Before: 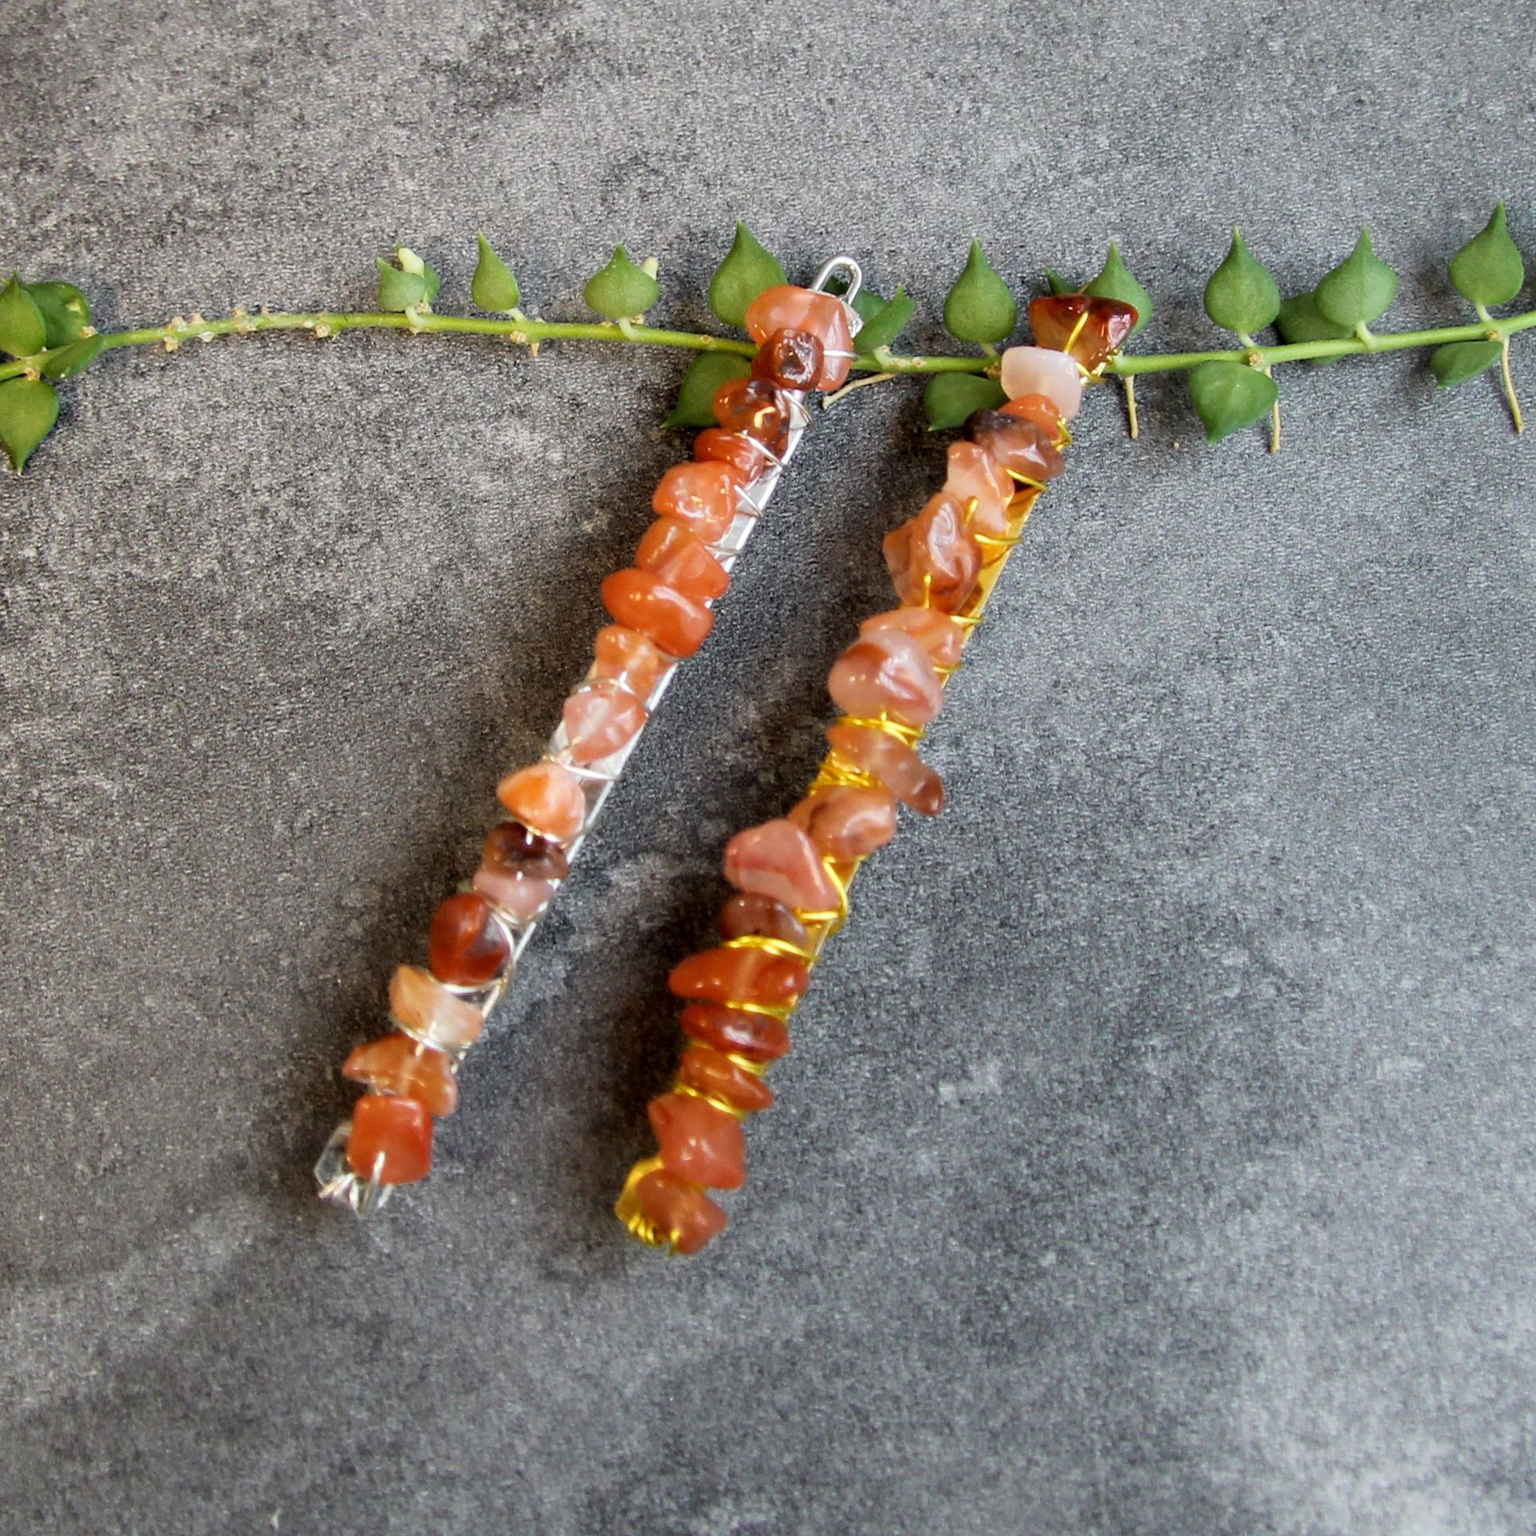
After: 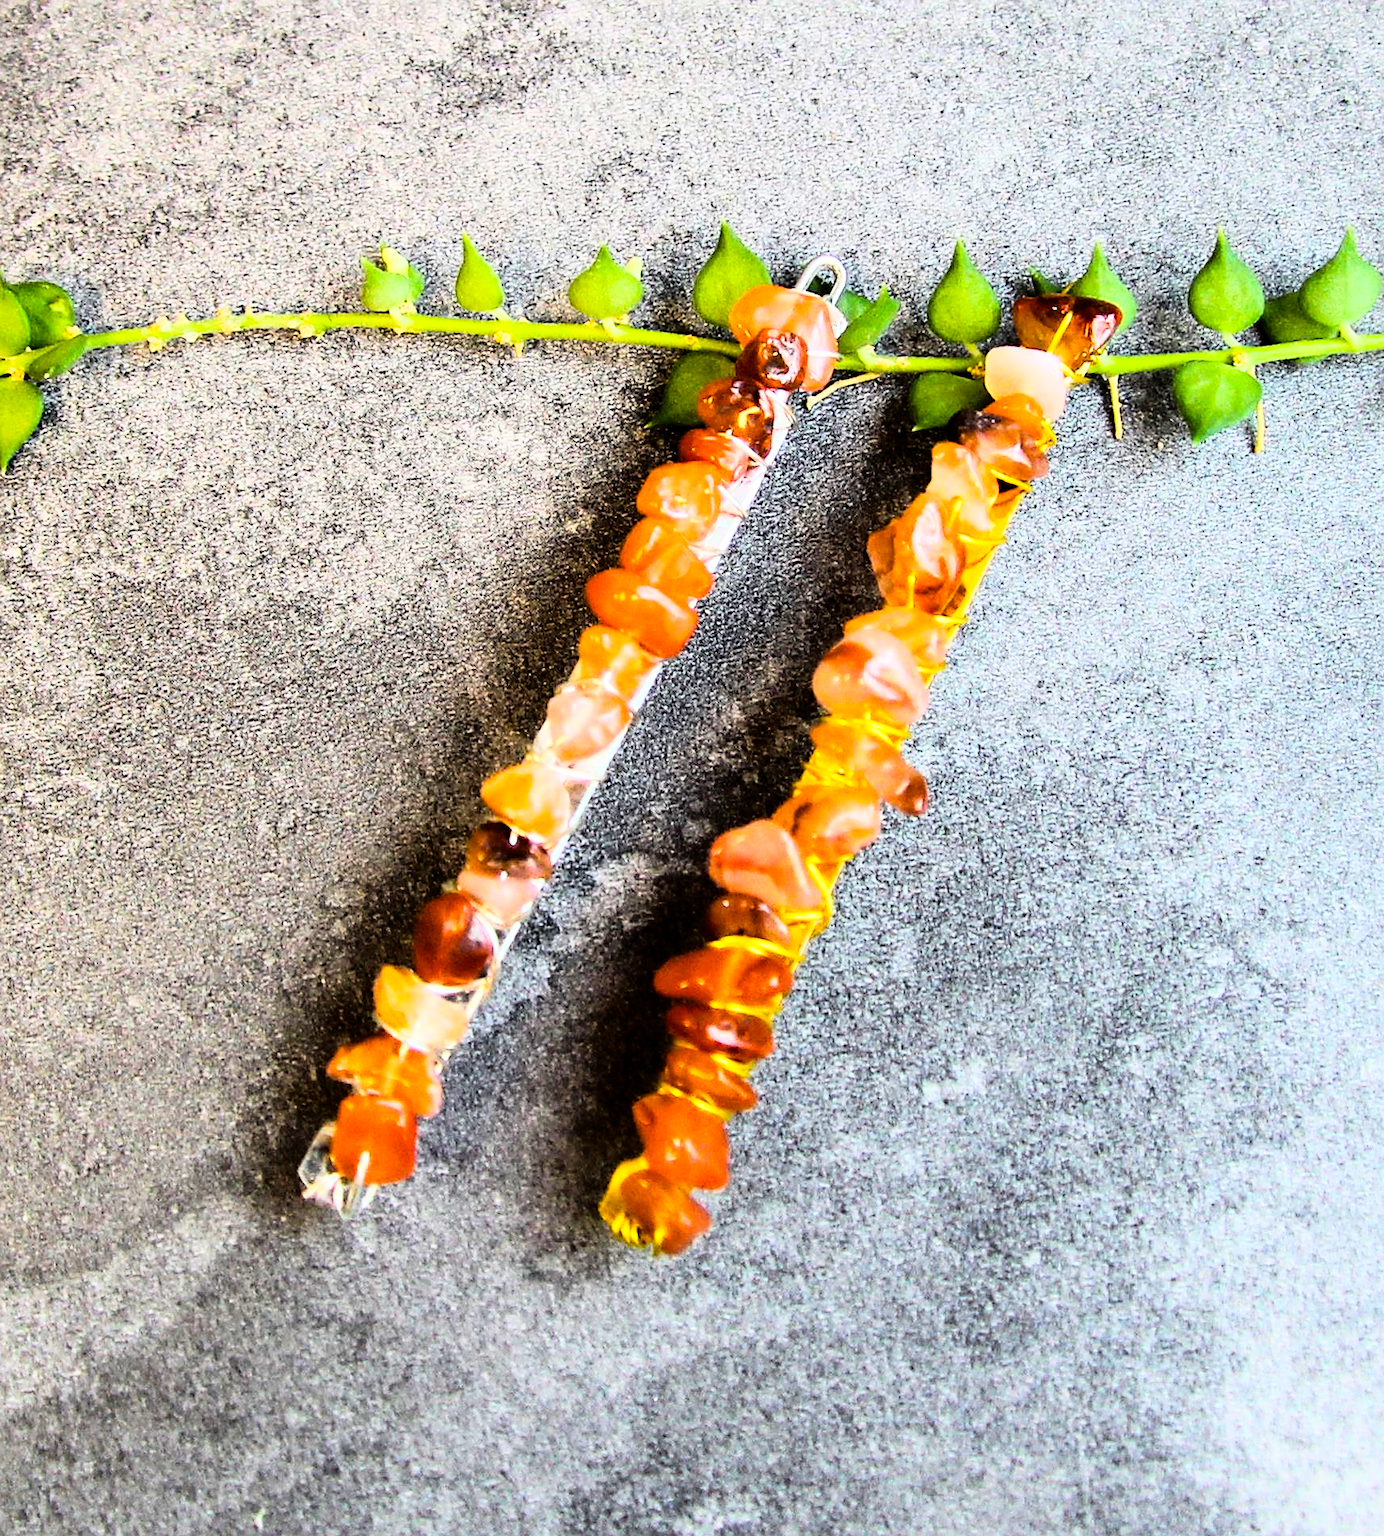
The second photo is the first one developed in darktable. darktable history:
color balance rgb: linear chroma grading › global chroma 15%, perceptual saturation grading › global saturation 30%
rgb curve: curves: ch0 [(0, 0) (0.21, 0.15) (0.24, 0.21) (0.5, 0.75) (0.75, 0.96) (0.89, 0.99) (1, 1)]; ch1 [(0, 0.02) (0.21, 0.13) (0.25, 0.2) (0.5, 0.67) (0.75, 0.9) (0.89, 0.97) (1, 1)]; ch2 [(0, 0.02) (0.21, 0.13) (0.25, 0.2) (0.5, 0.67) (0.75, 0.9) (0.89, 0.97) (1, 1)], compensate middle gray true
sharpen: on, module defaults
crop and rotate: left 1.088%, right 8.807%
tone equalizer: -8 EV -0.002 EV, -7 EV 0.005 EV, -6 EV -0.009 EV, -5 EV 0.011 EV, -4 EV -0.012 EV, -3 EV 0.007 EV, -2 EV -0.062 EV, -1 EV -0.293 EV, +0 EV -0.582 EV, smoothing diameter 2%, edges refinement/feathering 20, mask exposure compensation -1.57 EV, filter diffusion 5
